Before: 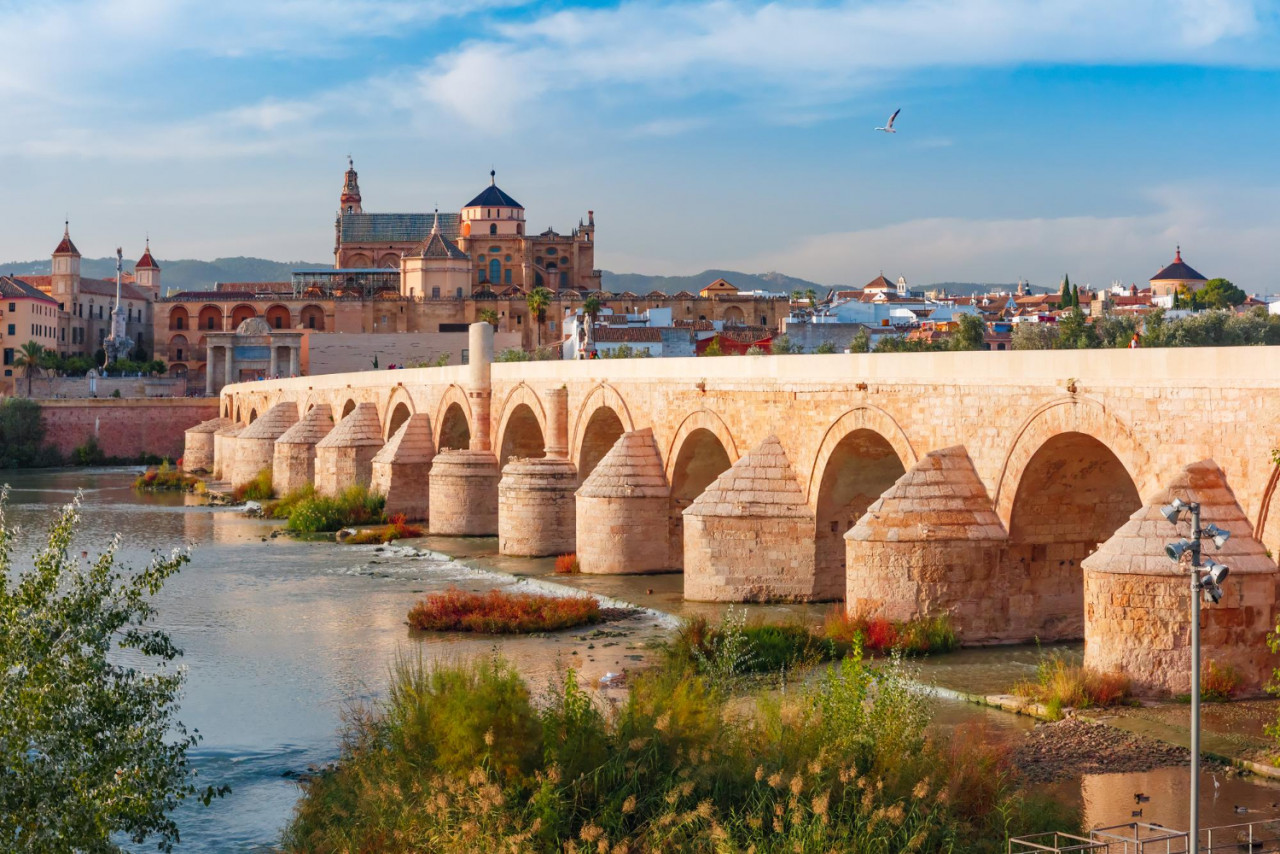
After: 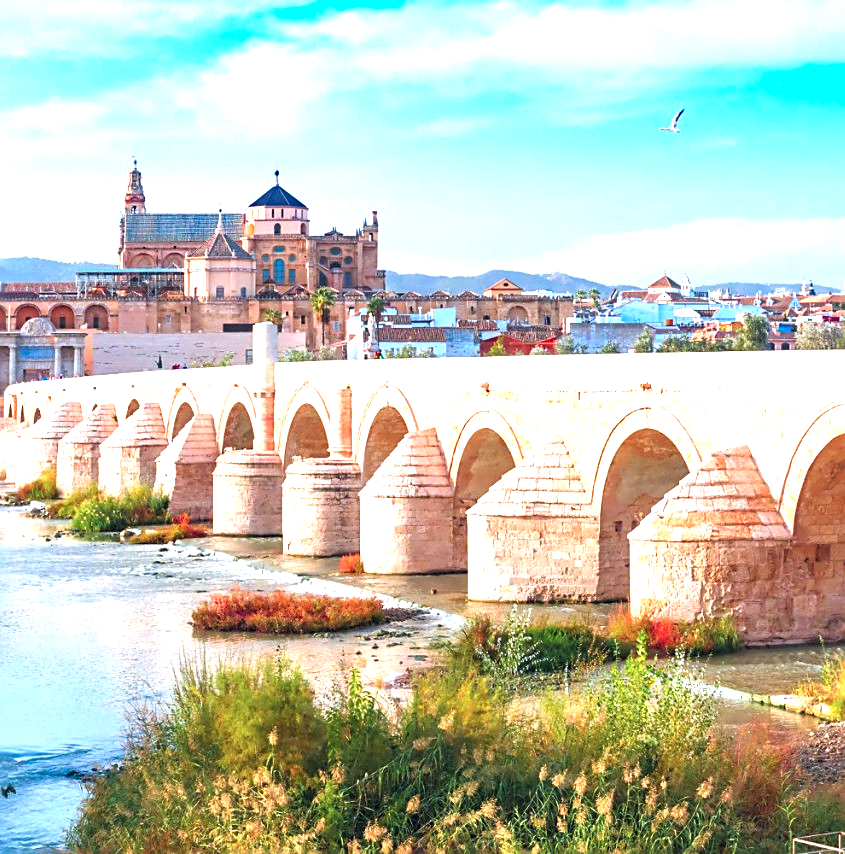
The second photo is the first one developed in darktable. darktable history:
exposure: black level correction 0, exposure 1.545 EV, compensate exposure bias true, compensate highlight preservation false
sharpen: on, module defaults
color calibration: x 0.381, y 0.391, temperature 4088.33 K
crop: left 16.914%, right 16.935%
